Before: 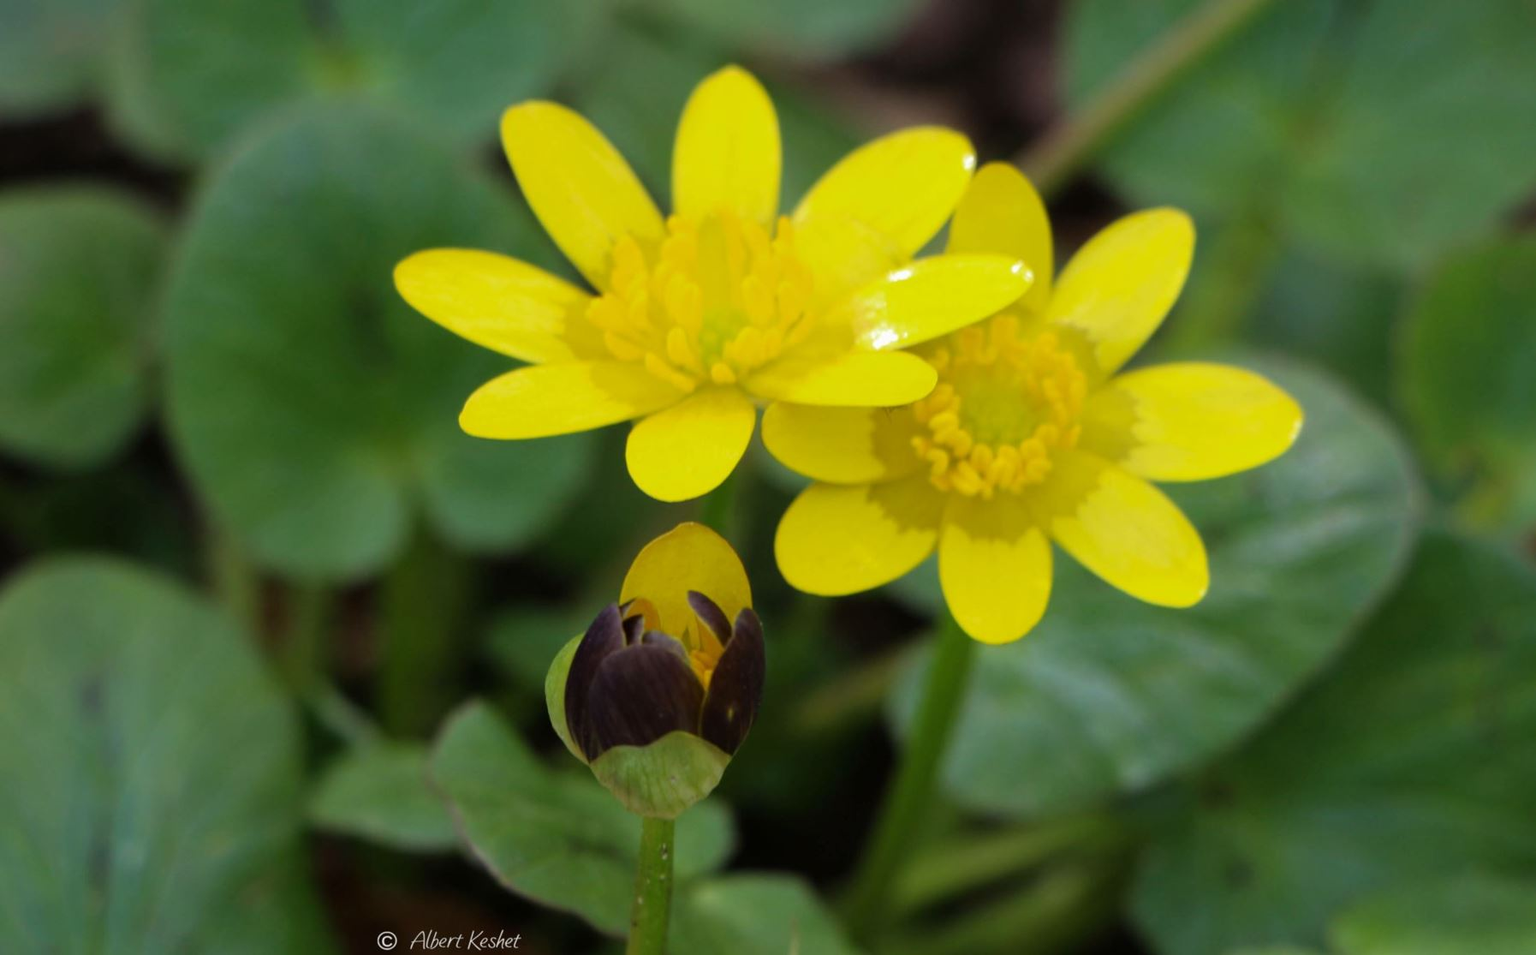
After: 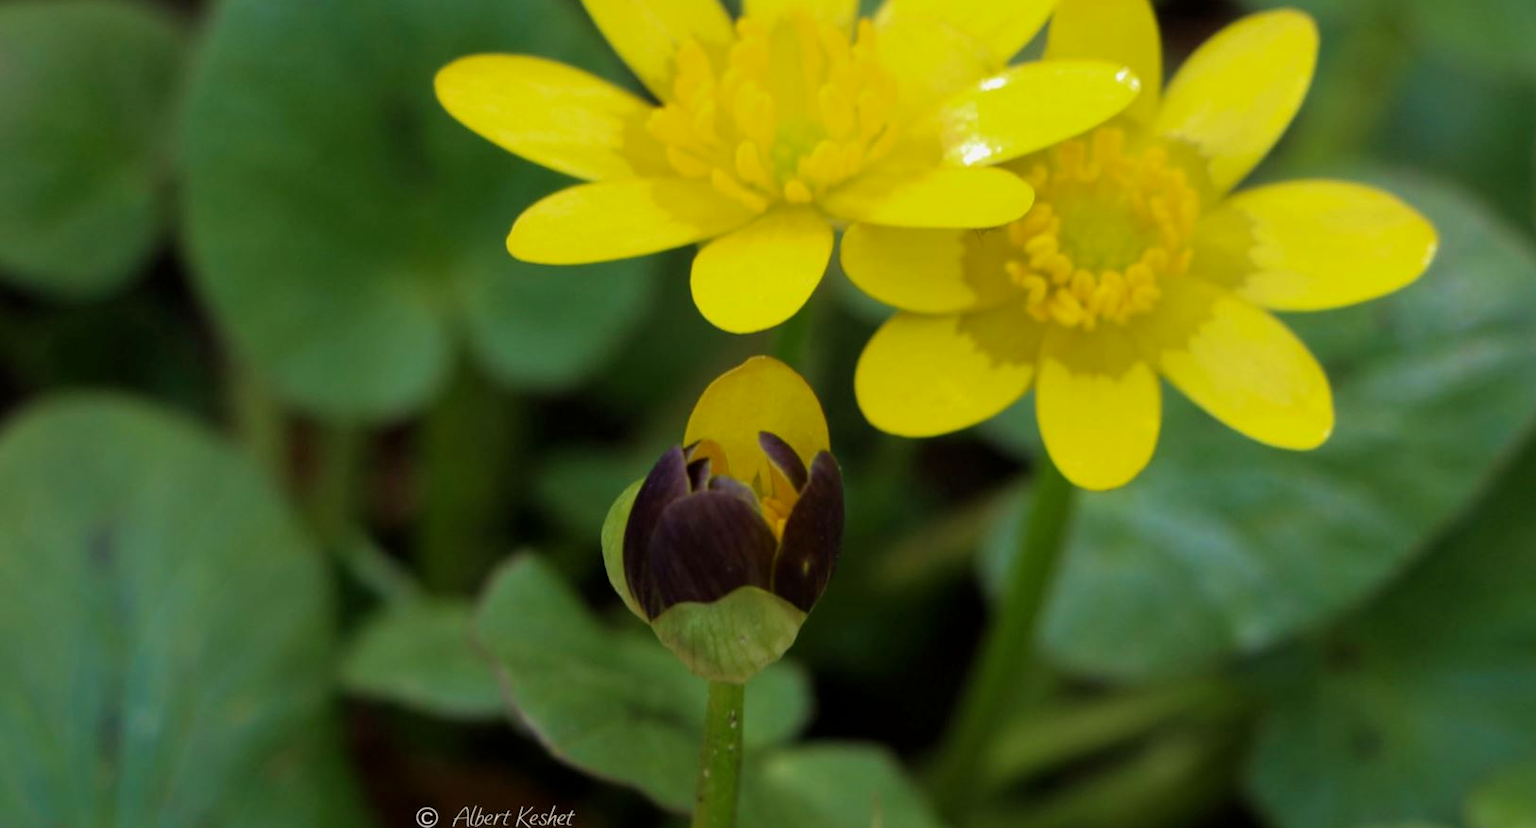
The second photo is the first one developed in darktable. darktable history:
crop: top 20.956%, right 9.335%, bottom 0.299%
exposure: black level correction 0.002, exposure -0.104 EV, compensate exposure bias true, compensate highlight preservation false
velvia: on, module defaults
